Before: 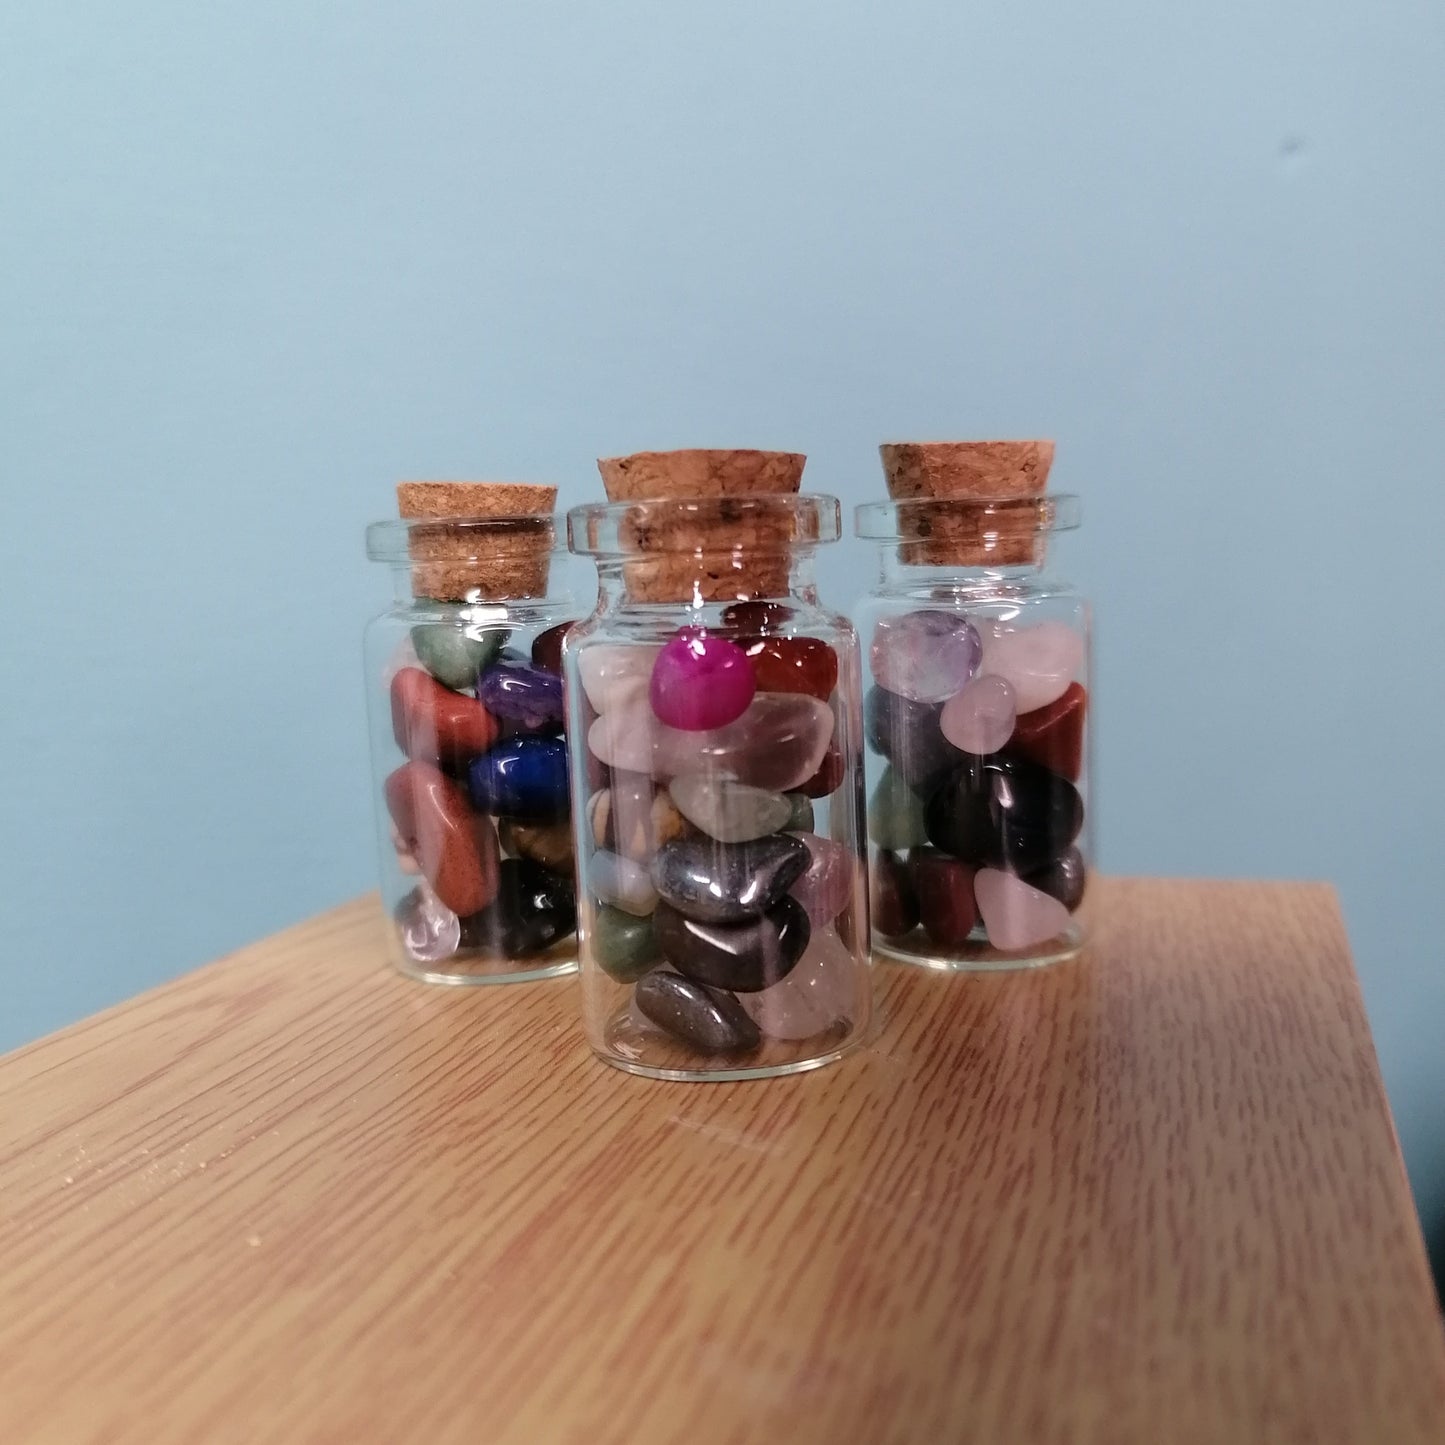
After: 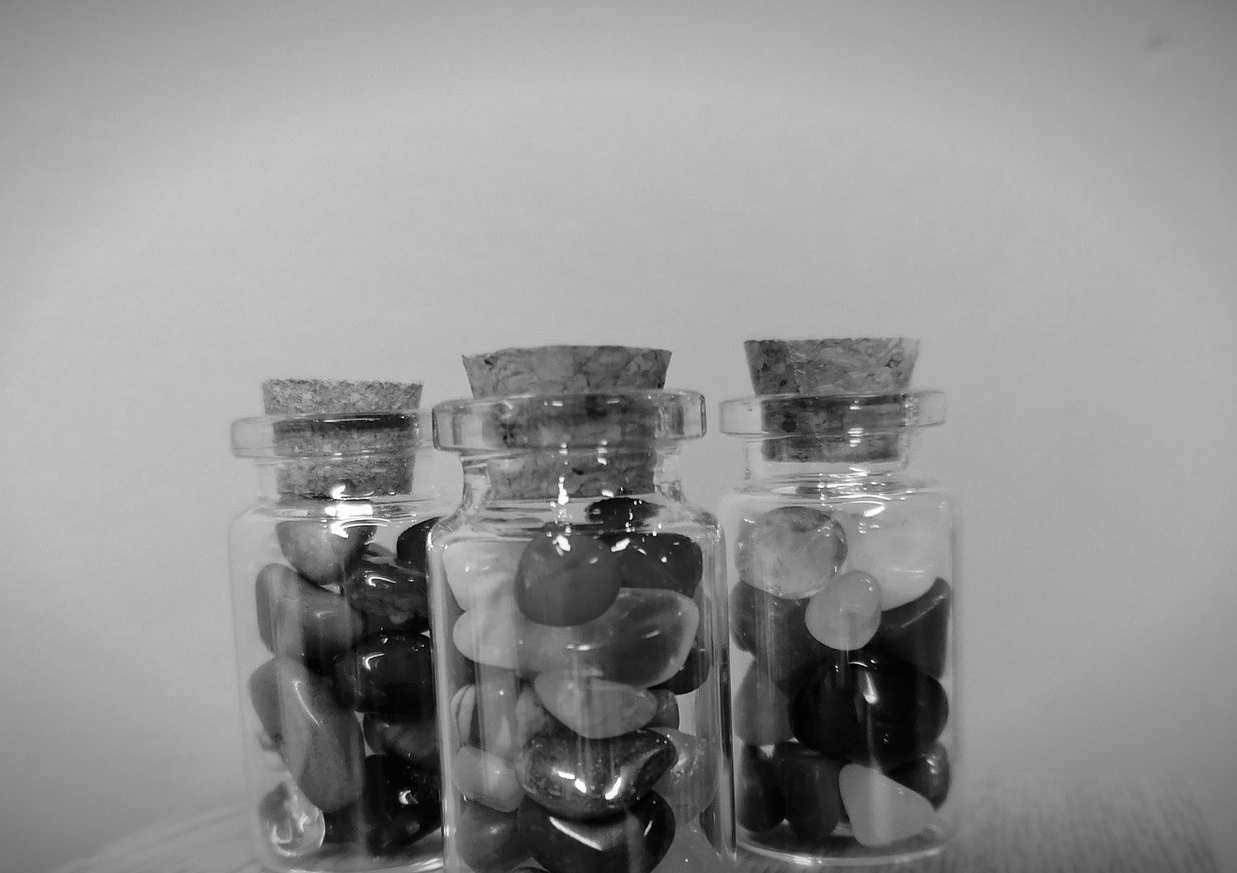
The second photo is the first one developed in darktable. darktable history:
vignetting: fall-off start 98.29%, fall-off radius 100%, brightness -1, saturation 0.5, width/height ratio 1.428
monochrome: on, module defaults
crop and rotate: left 9.345%, top 7.22%, right 4.982%, bottom 32.331%
color calibration: illuminant as shot in camera, x 0.358, y 0.373, temperature 4628.91 K
